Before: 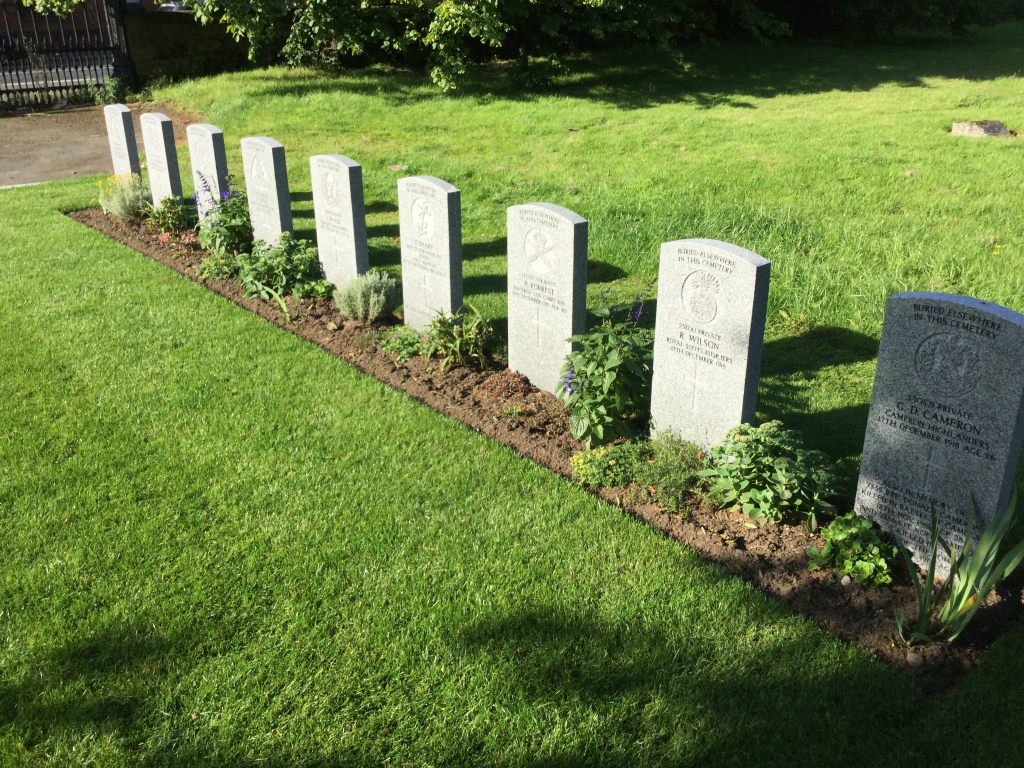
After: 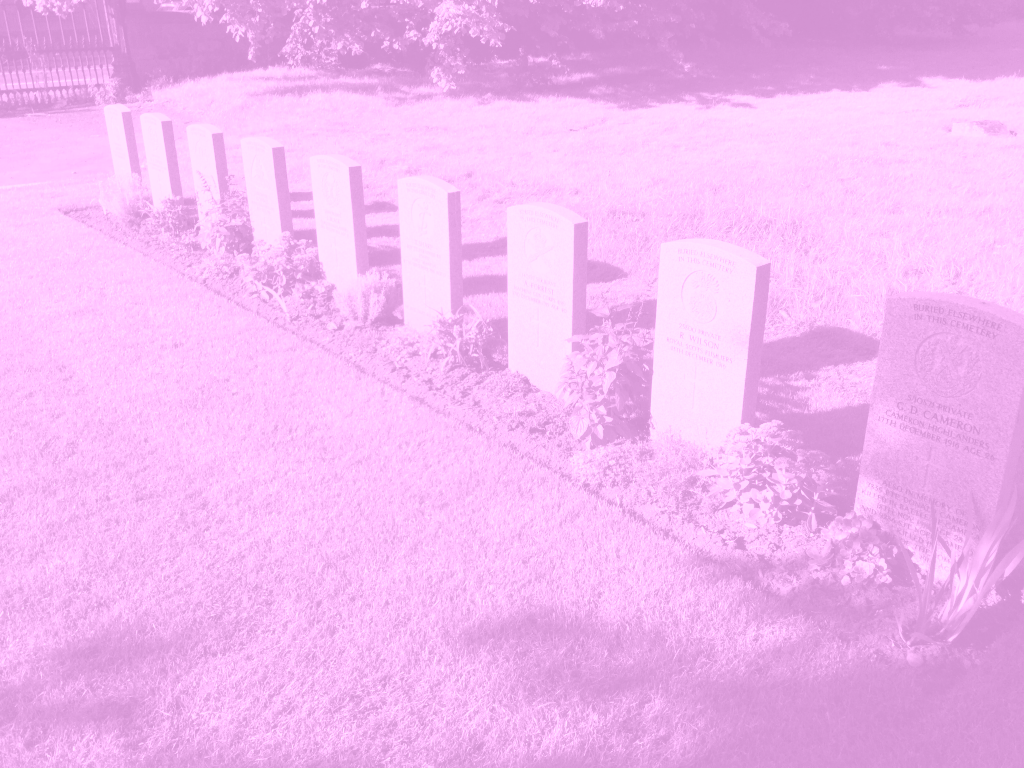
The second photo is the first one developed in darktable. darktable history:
white balance: emerald 1
colorize: hue 331.2°, saturation 75%, source mix 30.28%, lightness 70.52%, version 1
